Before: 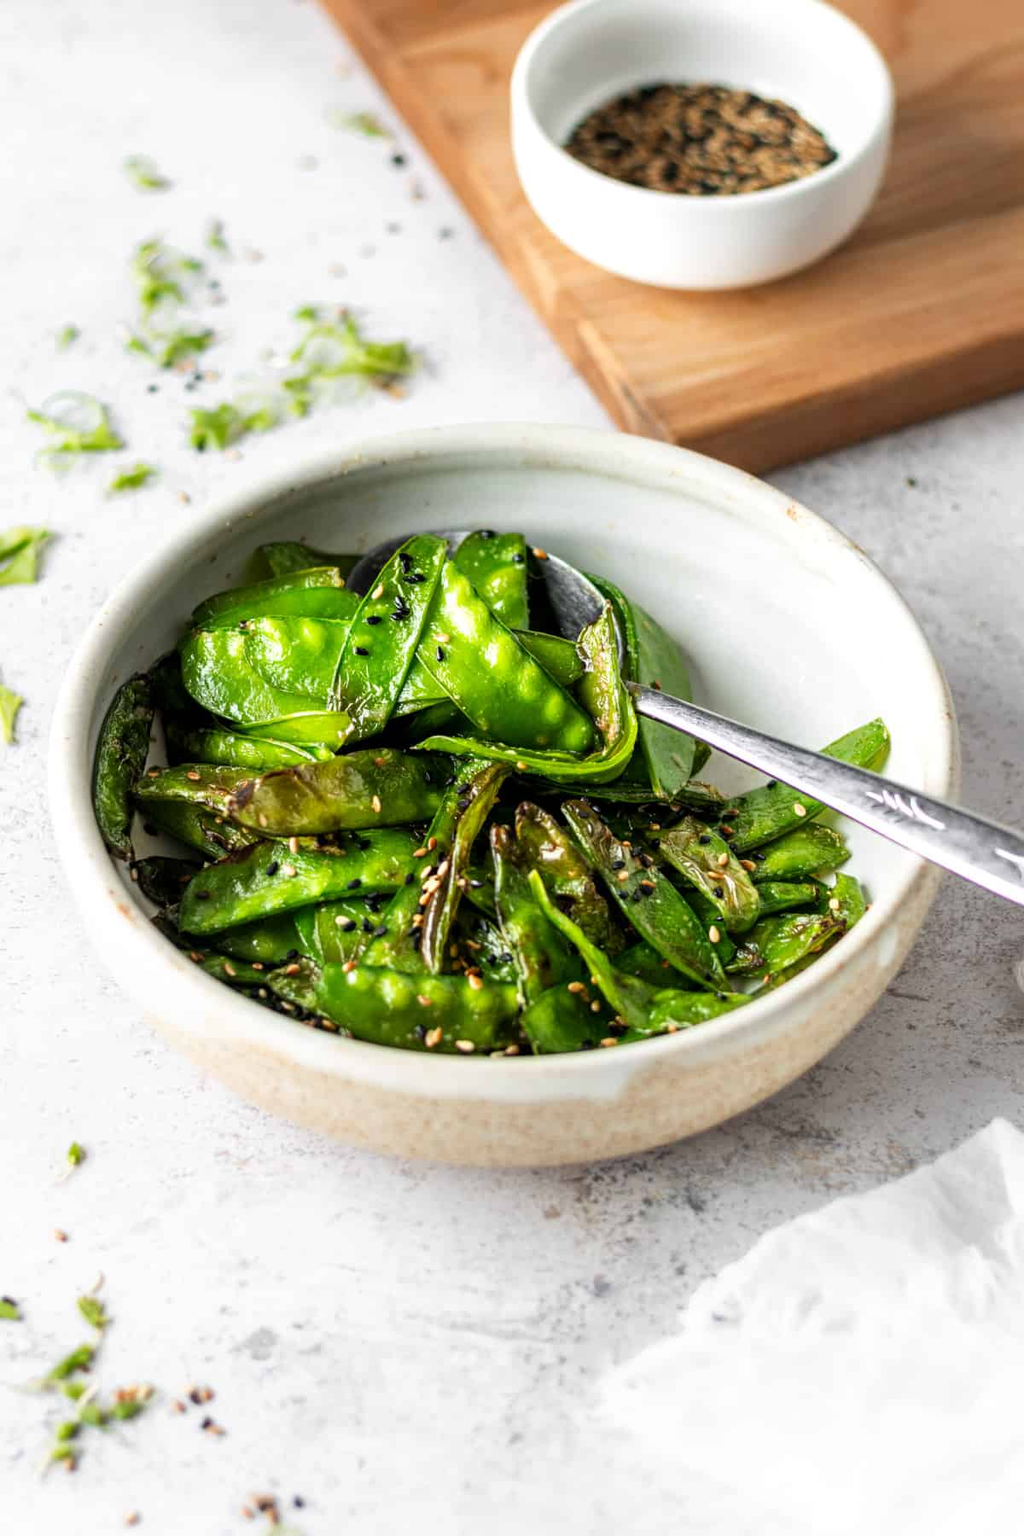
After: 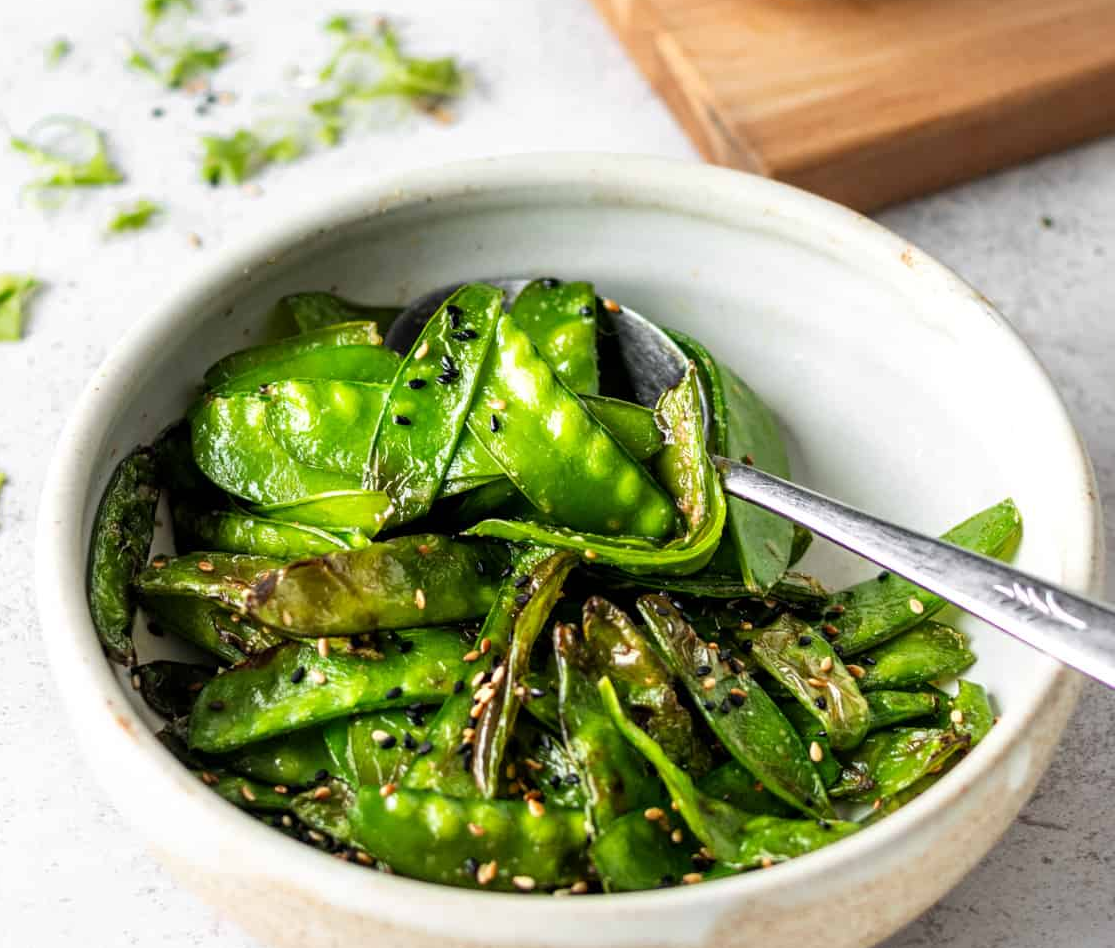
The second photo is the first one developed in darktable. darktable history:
crop: left 1.759%, top 19.075%, right 5.261%, bottom 28.252%
